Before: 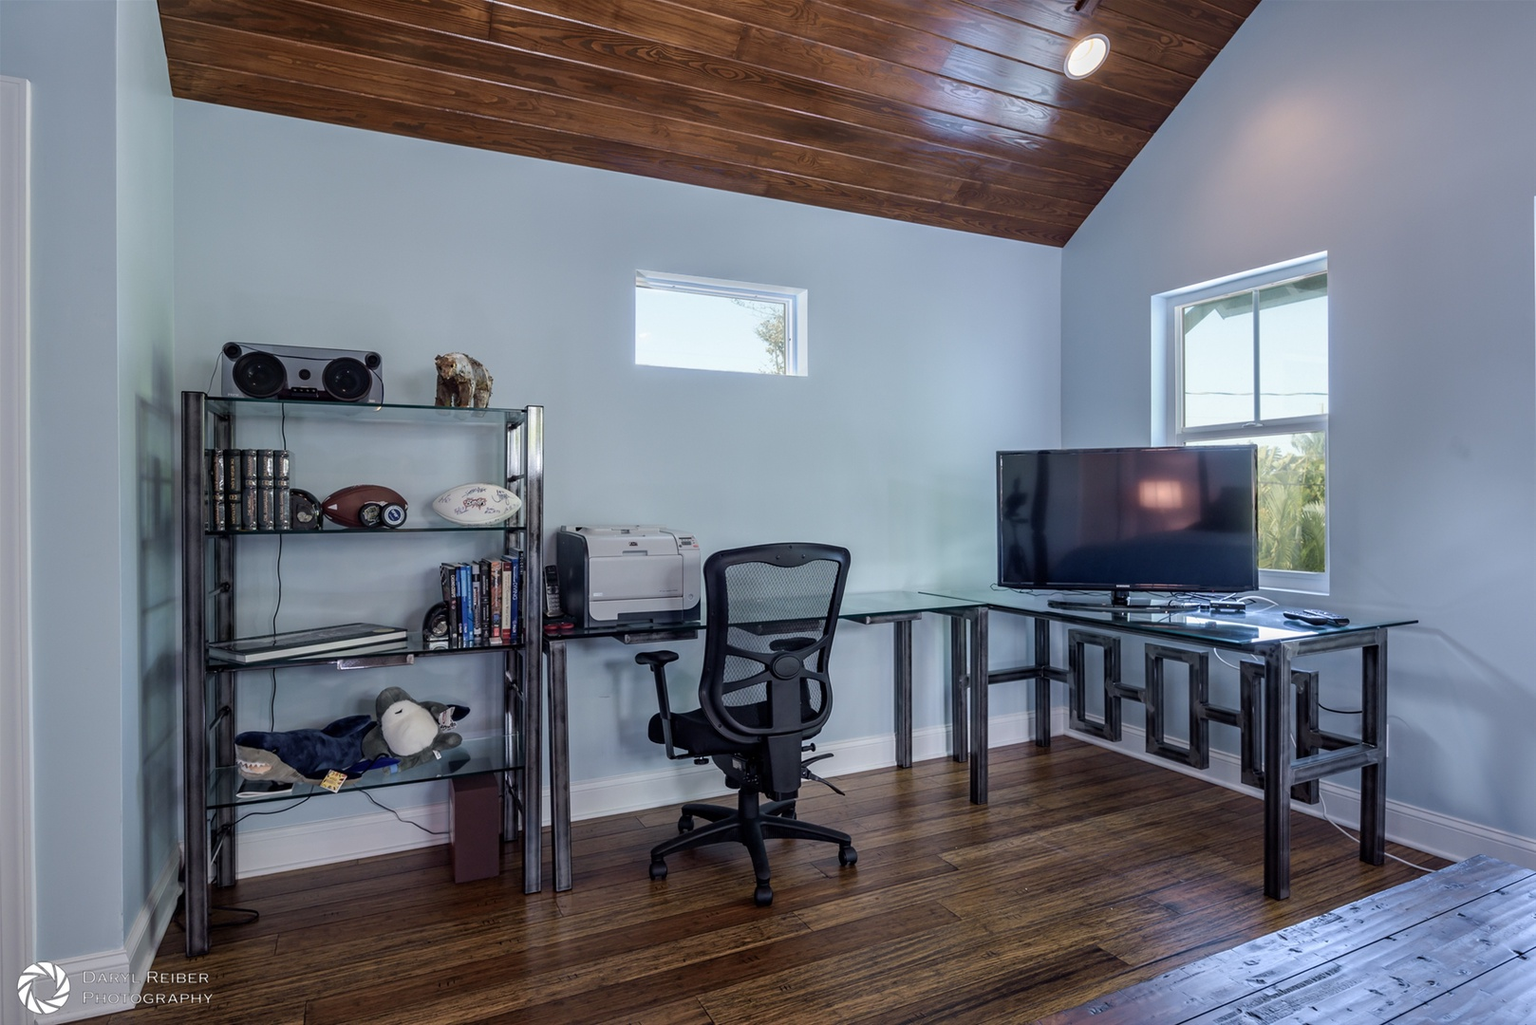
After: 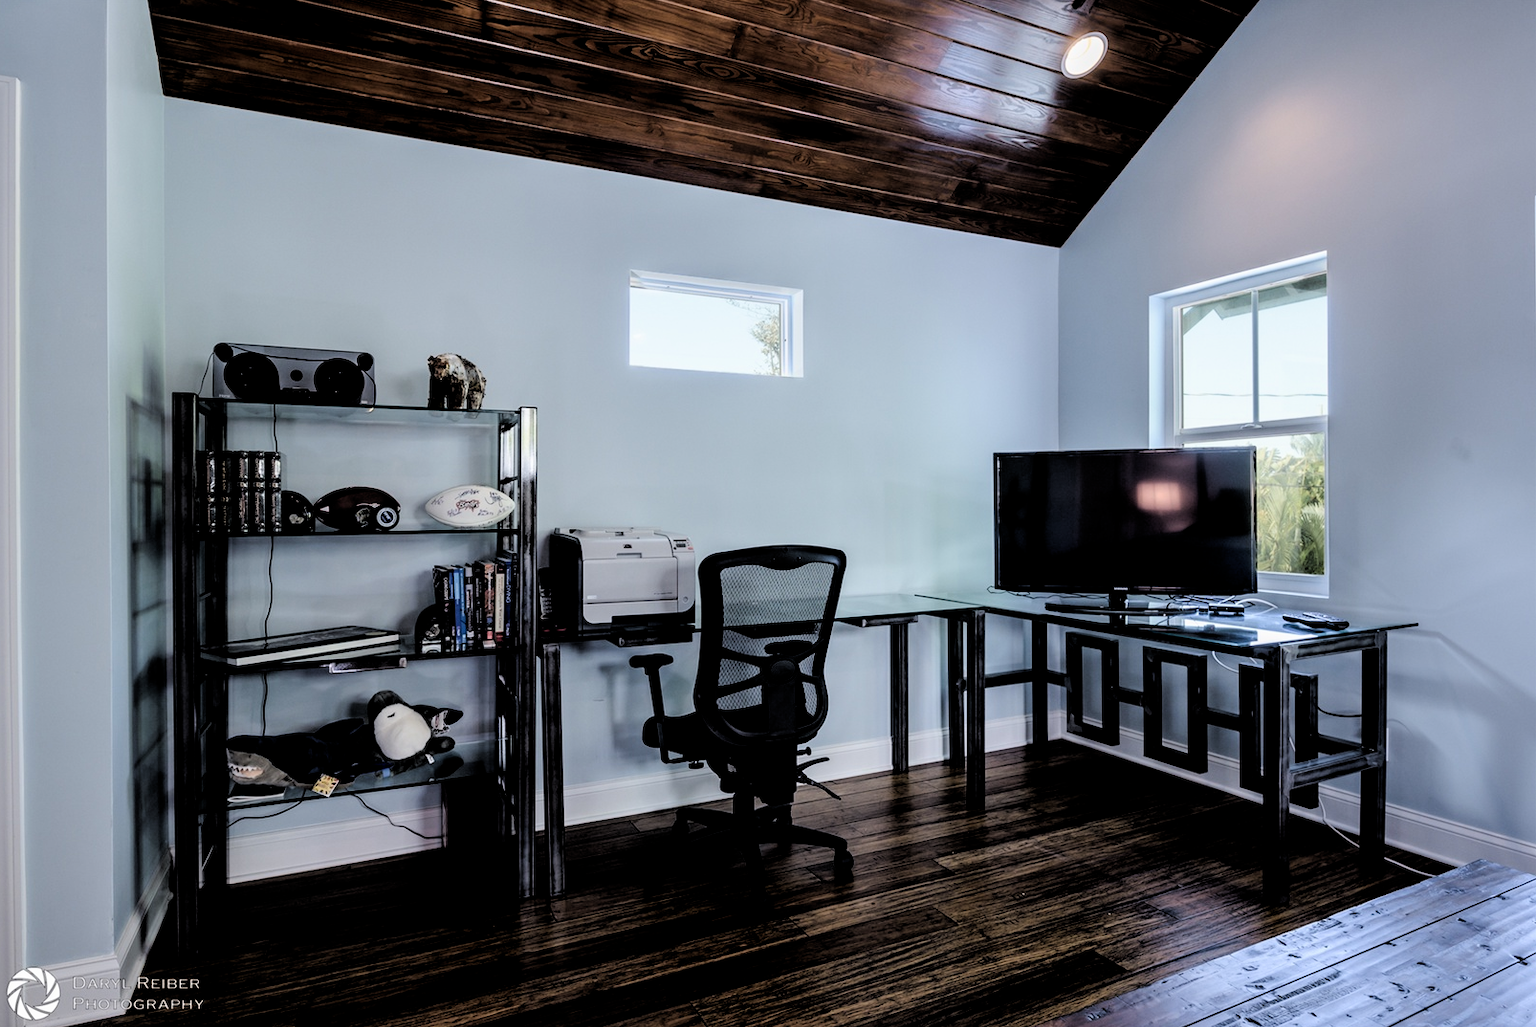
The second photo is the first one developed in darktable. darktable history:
filmic rgb: middle gray luminance 13.37%, black relative exposure -2.09 EV, white relative exposure 3.07 EV, target black luminance 0%, hardness 1.81, latitude 58.41%, contrast 1.715, highlights saturation mix 4.92%, shadows ↔ highlights balance -37.17%
crop and rotate: left 0.732%, top 0.204%, bottom 0.291%
contrast brightness saturation: contrast 0.051
shadows and highlights: radius 332.75, shadows 55.01, highlights -98.7, compress 94.35%, soften with gaussian
